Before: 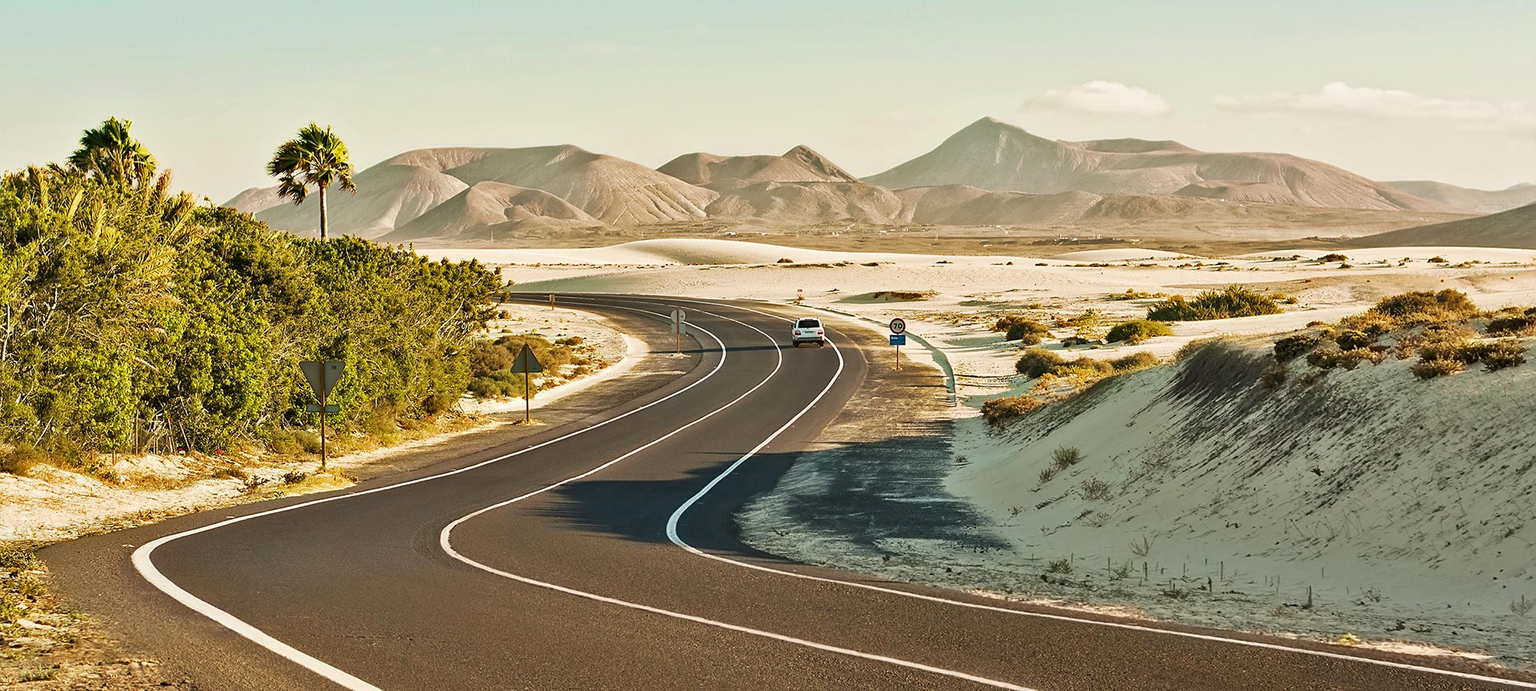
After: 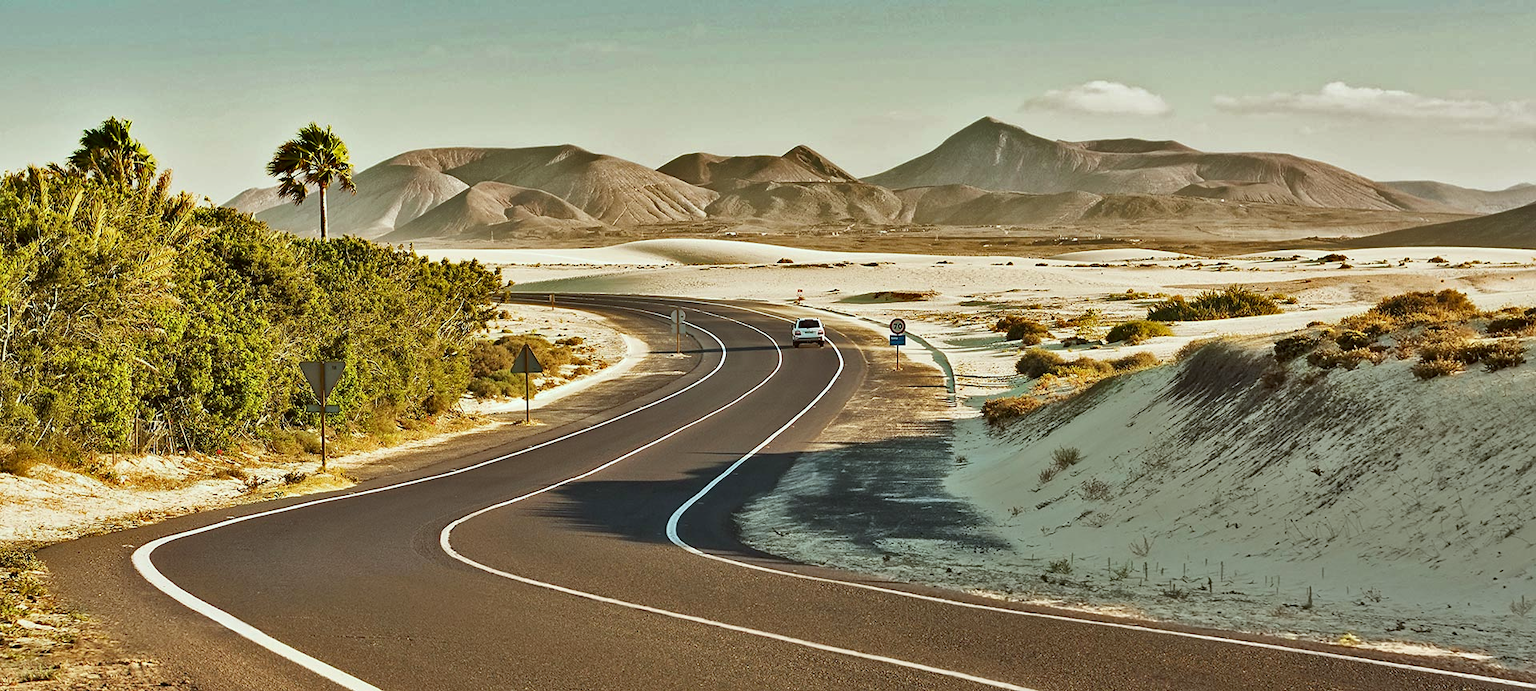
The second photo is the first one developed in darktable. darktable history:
shadows and highlights: white point adjustment 0.1, highlights -70, soften with gaussian
color correction: highlights a* -4.98, highlights b* -3.76, shadows a* 3.83, shadows b* 4.08
